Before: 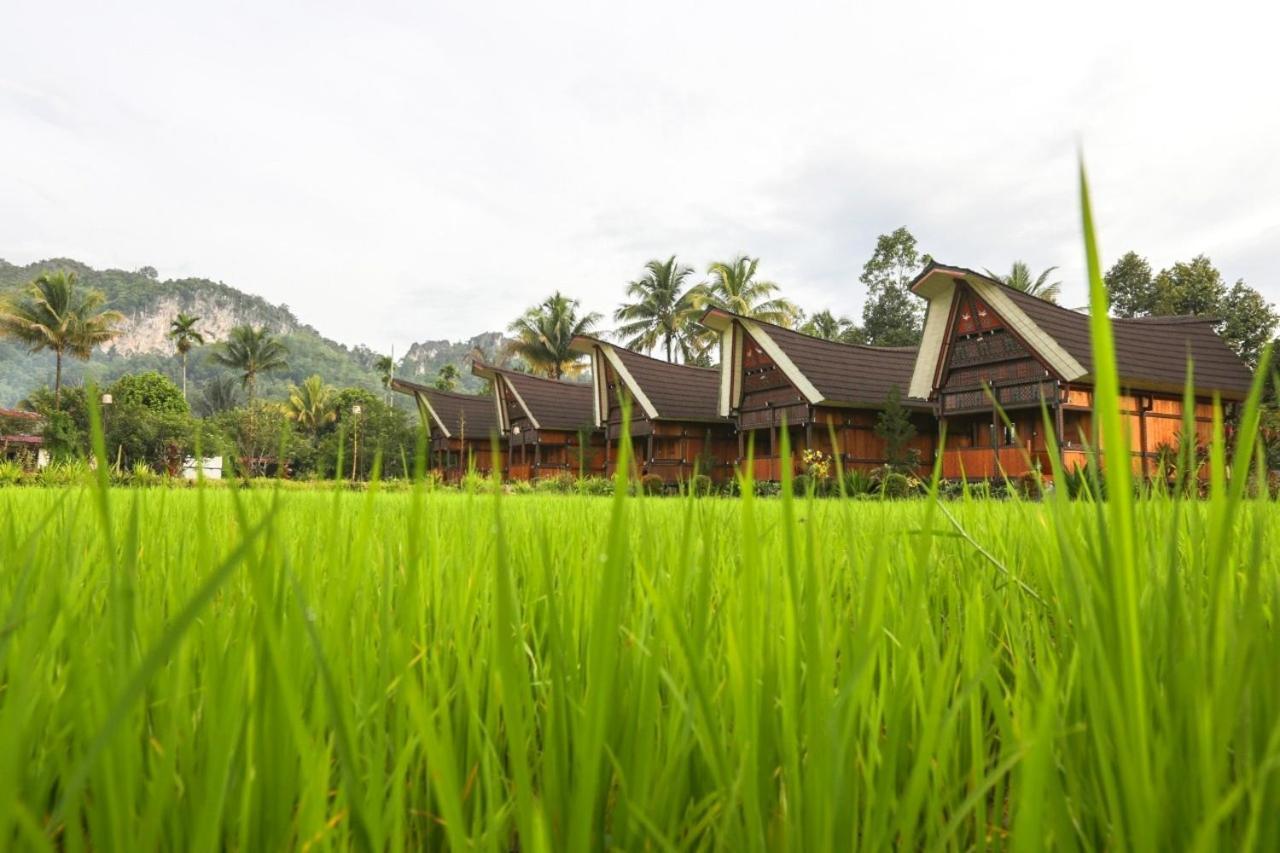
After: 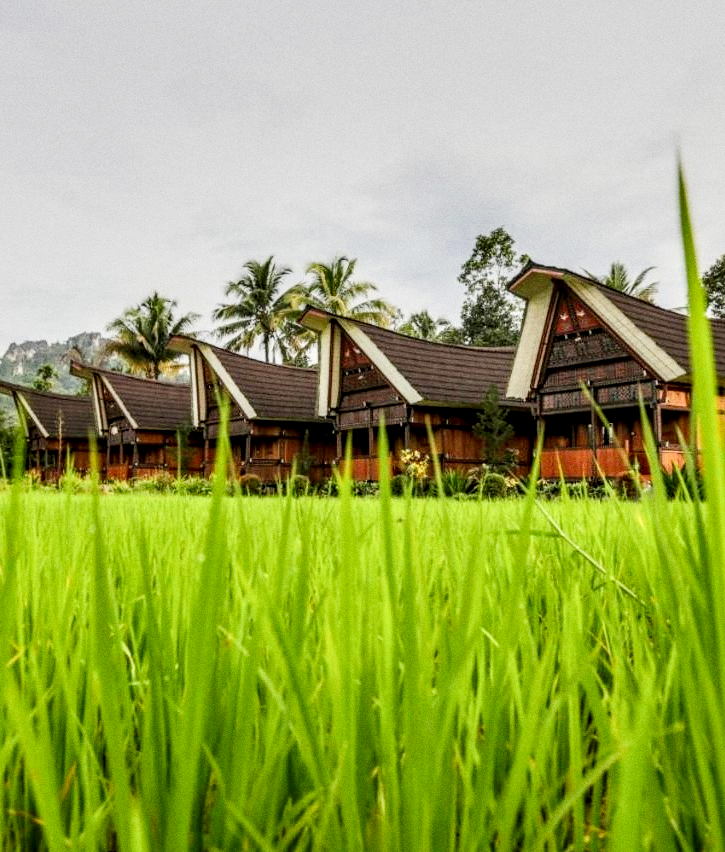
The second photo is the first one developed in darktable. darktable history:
shadows and highlights: shadows 25, highlights -48, soften with gaussian
exposure: exposure 0.74 EV, compensate highlight preservation false
grain: on, module defaults
crop: left 31.458%, top 0%, right 11.876%
color correction: saturation 1.1
filmic rgb: black relative exposure -8.54 EV, white relative exposure 5.52 EV, hardness 3.39, contrast 1.016
local contrast: highlights 19%, detail 186%
